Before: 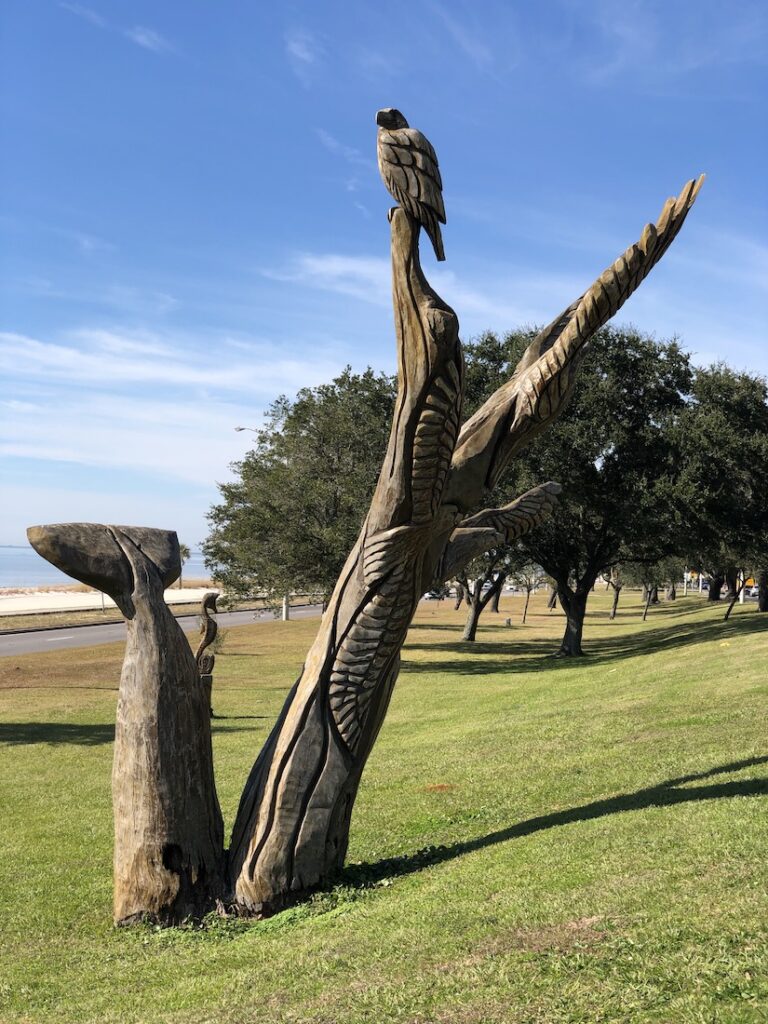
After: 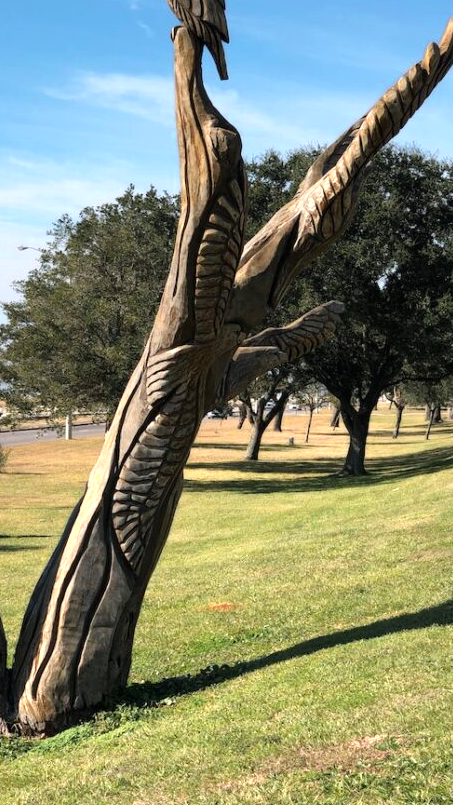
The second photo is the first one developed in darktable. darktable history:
color zones: curves: ch0 [(0.018, 0.548) (0.197, 0.654) (0.425, 0.447) (0.605, 0.658) (0.732, 0.579)]; ch1 [(0.105, 0.531) (0.224, 0.531) (0.386, 0.39) (0.618, 0.456) (0.732, 0.456) (0.956, 0.421)]; ch2 [(0.039, 0.583) (0.215, 0.465) (0.399, 0.544) (0.465, 0.548) (0.614, 0.447) (0.724, 0.43) (0.882, 0.623) (0.956, 0.632)]
crop and rotate: left 28.256%, top 17.734%, right 12.656%, bottom 3.573%
